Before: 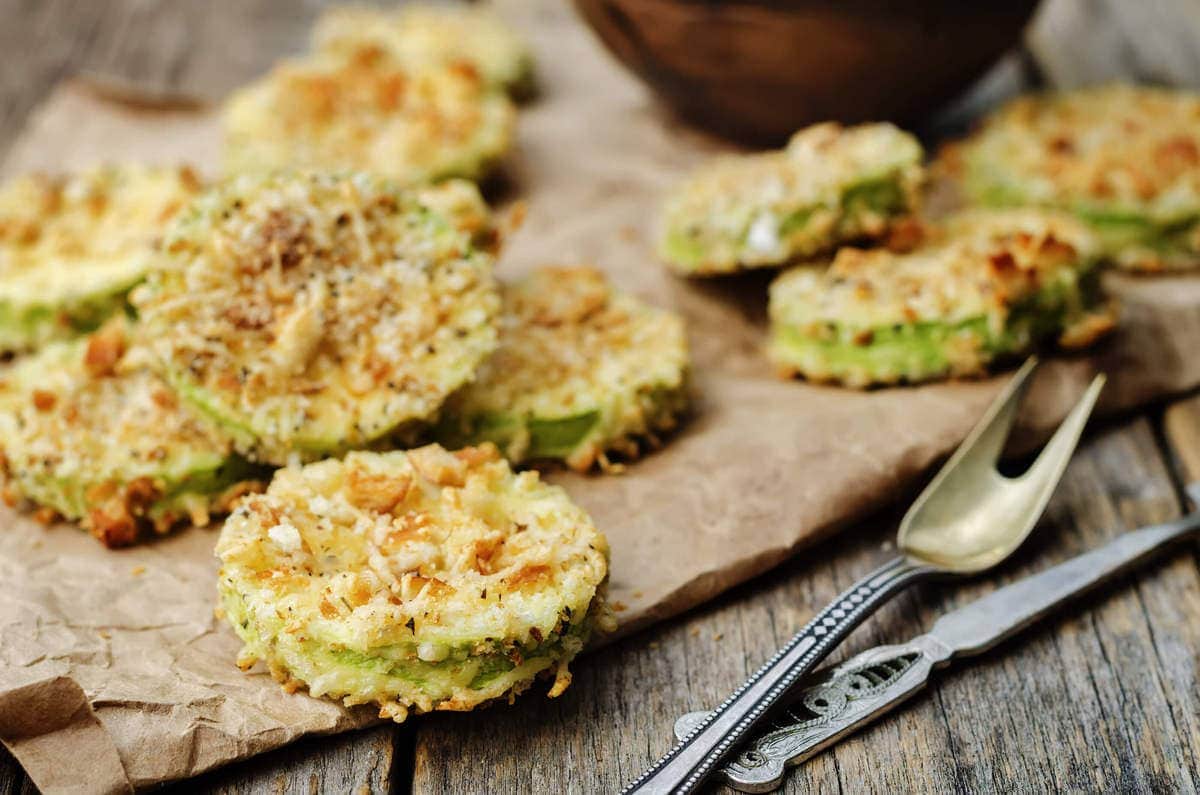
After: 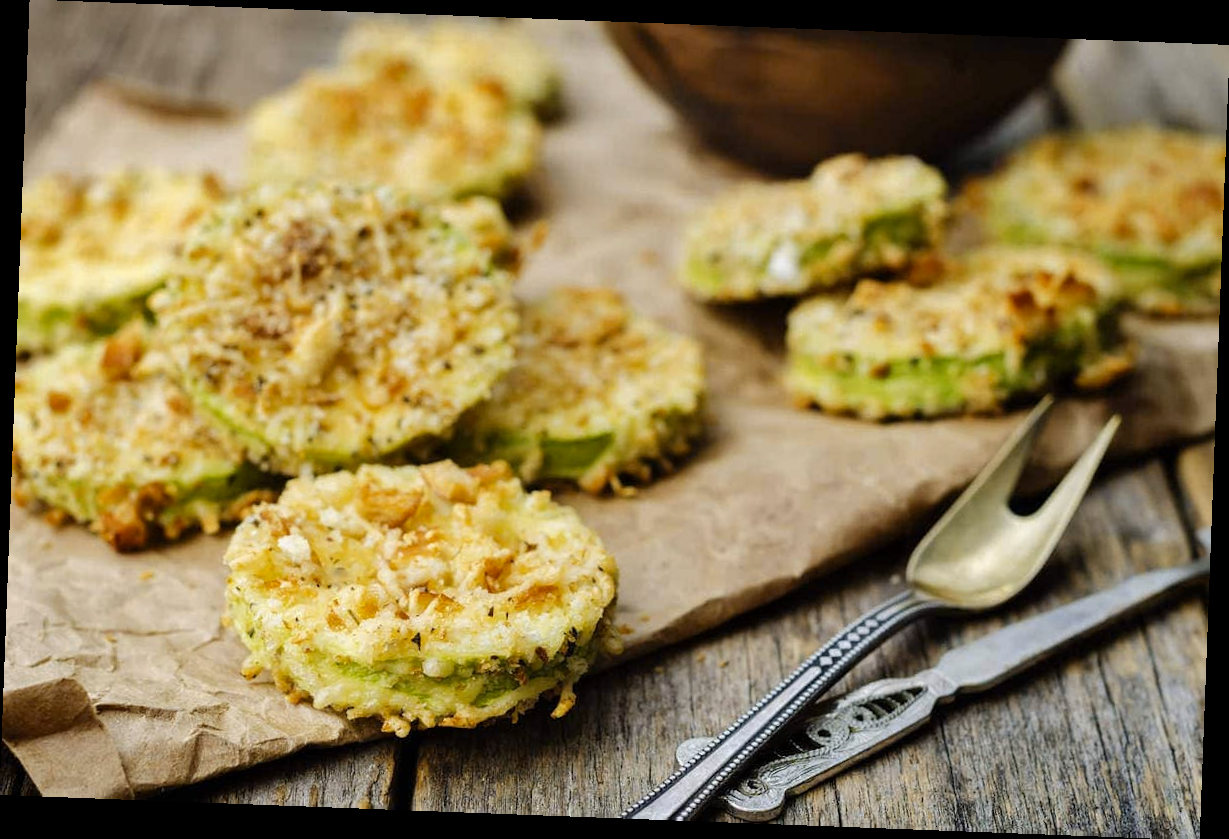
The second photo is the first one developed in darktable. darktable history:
color contrast: green-magenta contrast 0.8, blue-yellow contrast 1.1, unbound 0
rotate and perspective: rotation 2.17°, automatic cropping off
